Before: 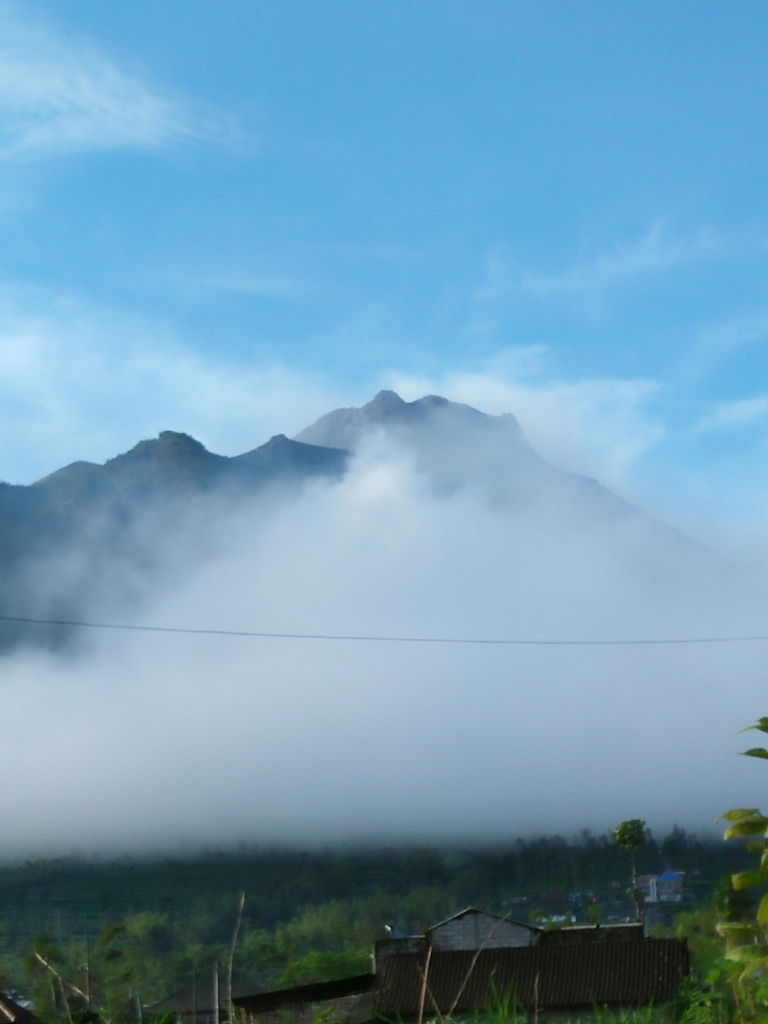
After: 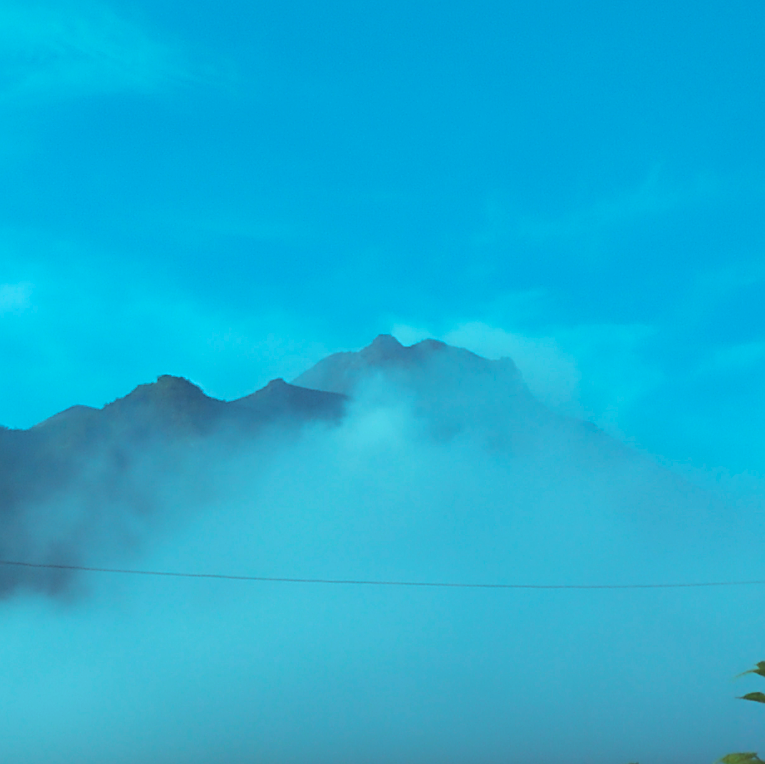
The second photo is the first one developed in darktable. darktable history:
exposure: black level correction -0.021, exposure -0.033 EV, compensate highlight preservation false
crop: left 0.323%, top 5.521%, bottom 19.865%
sharpen: on, module defaults
color balance rgb: shadows lift › hue 87.5°, highlights gain › luminance -33.002%, highlights gain › chroma 5.666%, highlights gain › hue 219.62°, linear chroma grading › shadows -2.021%, linear chroma grading › highlights -14.032%, linear chroma grading › global chroma -9.927%, linear chroma grading › mid-tones -9.992%, perceptual saturation grading › global saturation 35.965%, global vibrance 9.342%
base curve: curves: ch0 [(0, 0) (0.472, 0.508) (1, 1)], preserve colors none
